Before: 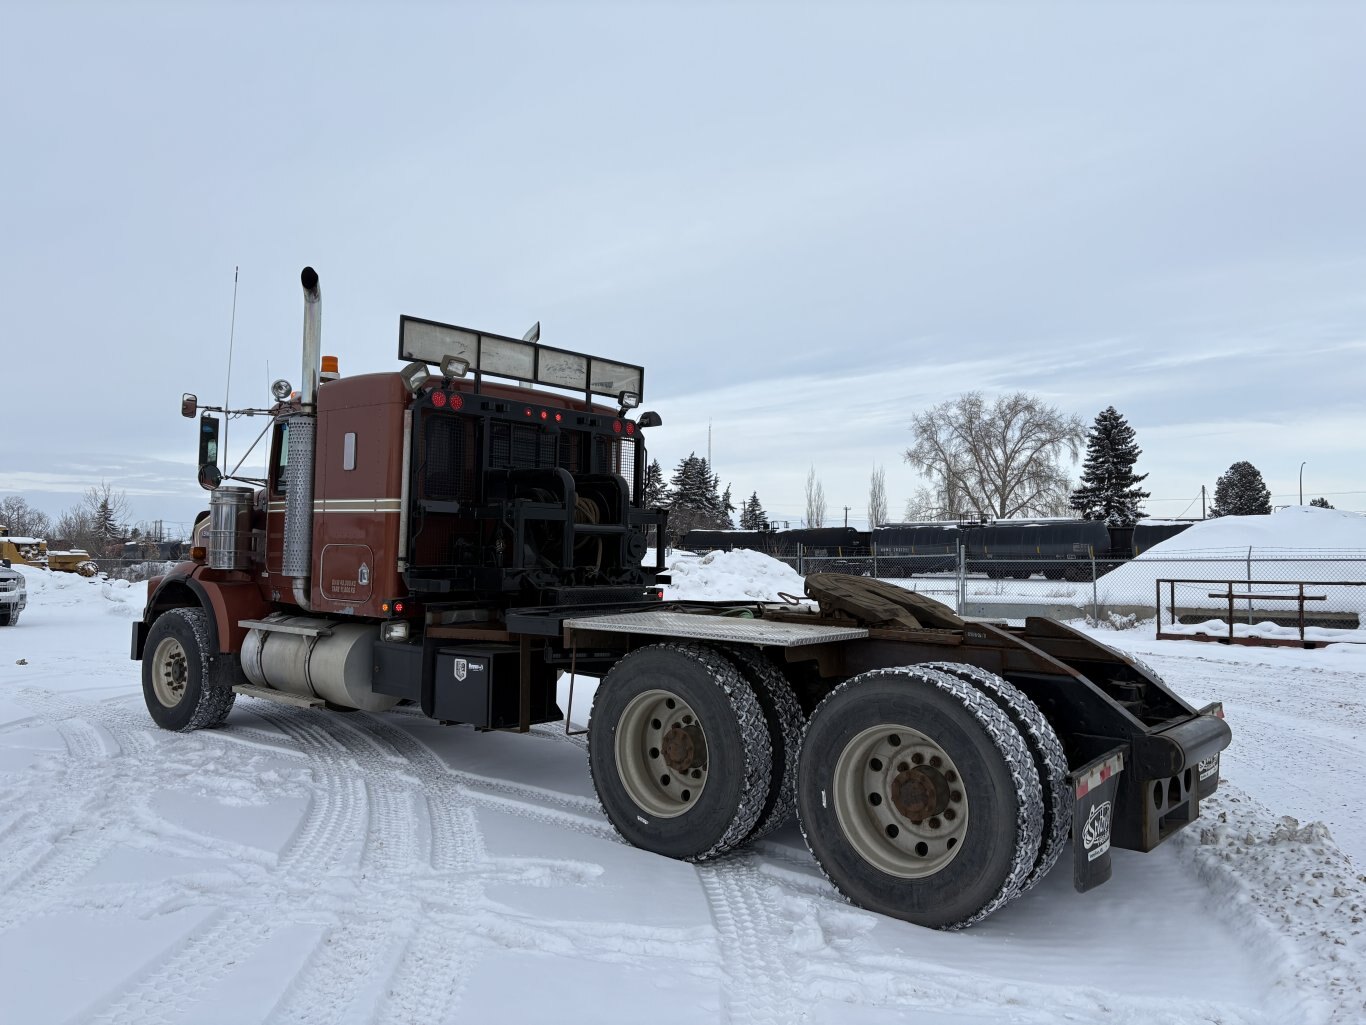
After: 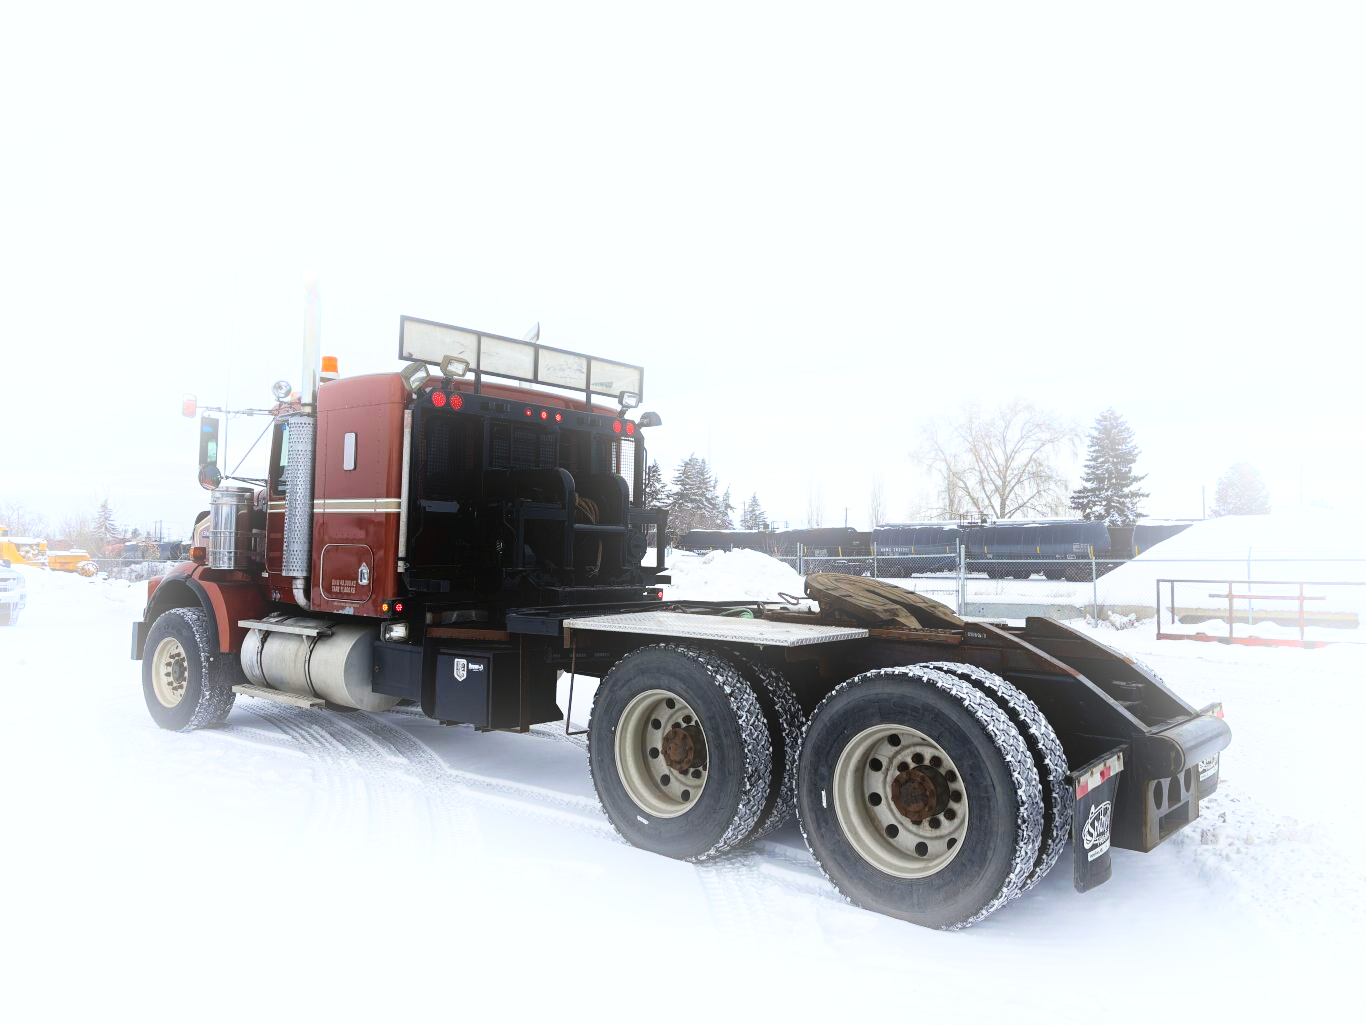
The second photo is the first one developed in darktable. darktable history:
exposure: exposure -0.116 EV, compensate exposure bias true, compensate highlight preservation false
base curve: curves: ch0 [(0, 0.003) (0.001, 0.002) (0.006, 0.004) (0.02, 0.022) (0.048, 0.086) (0.094, 0.234) (0.162, 0.431) (0.258, 0.629) (0.385, 0.8) (0.548, 0.918) (0.751, 0.988) (1, 1)], preserve colors none
bloom: size 16%, threshold 98%, strength 20%
